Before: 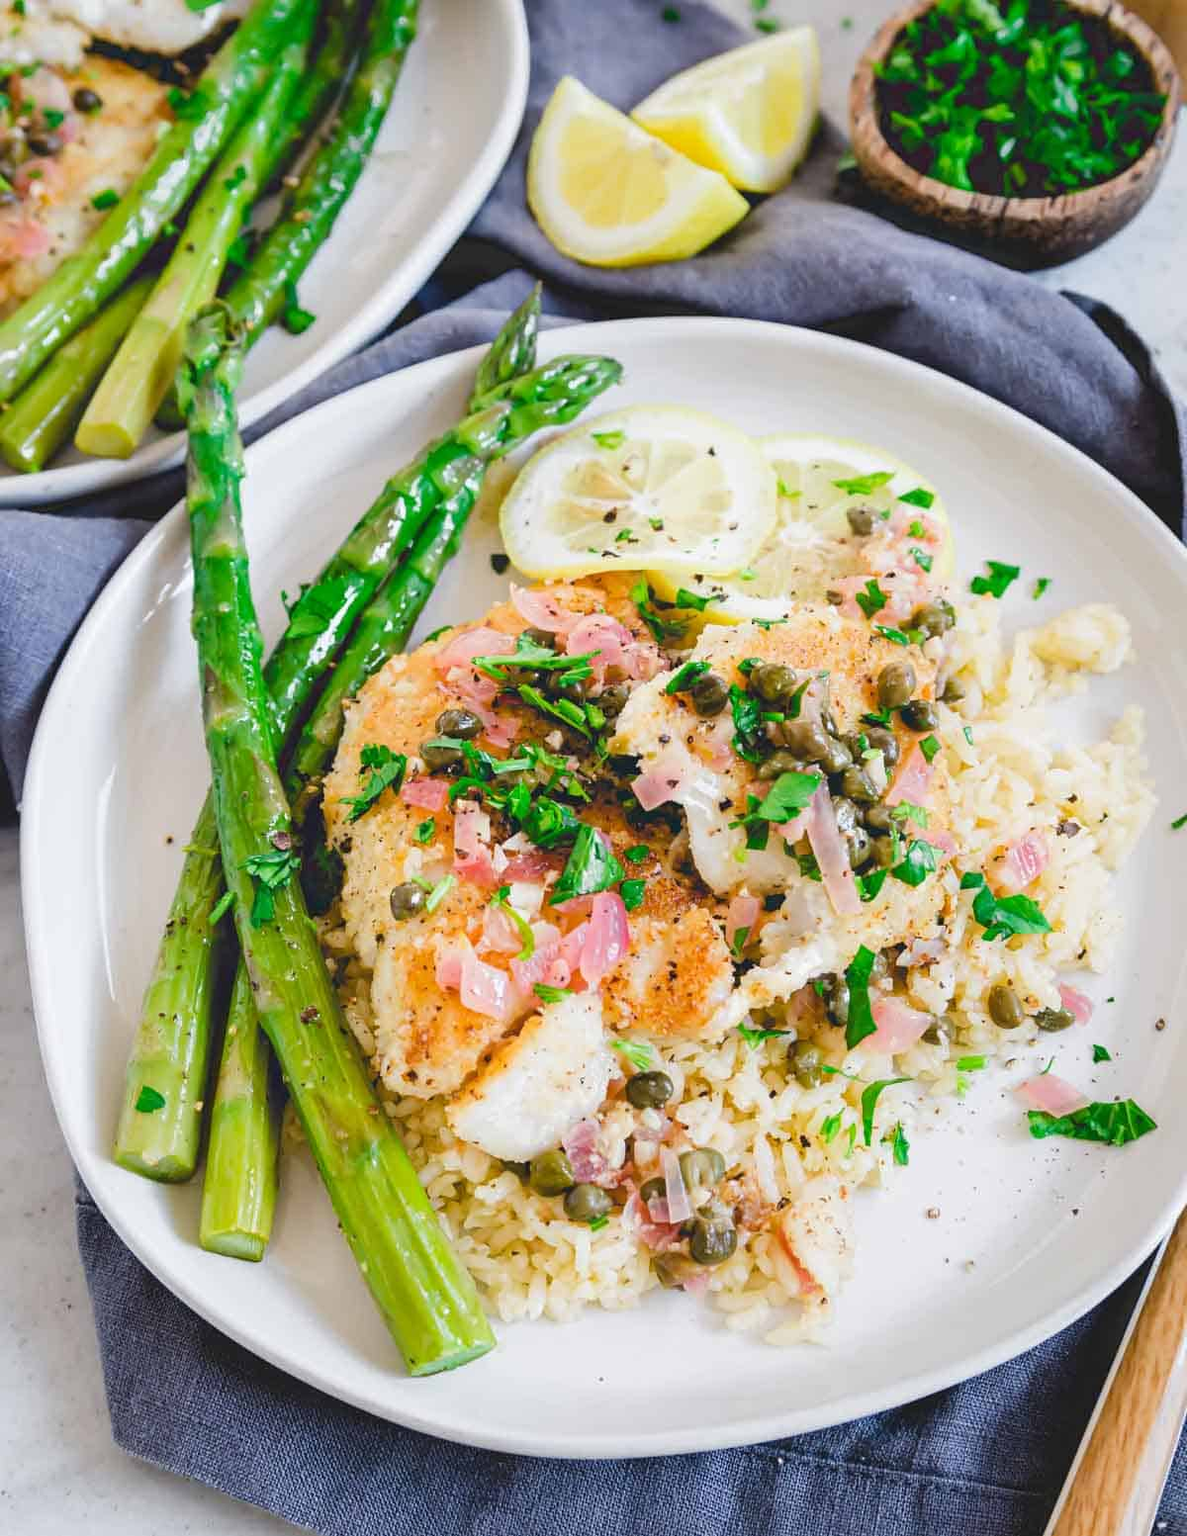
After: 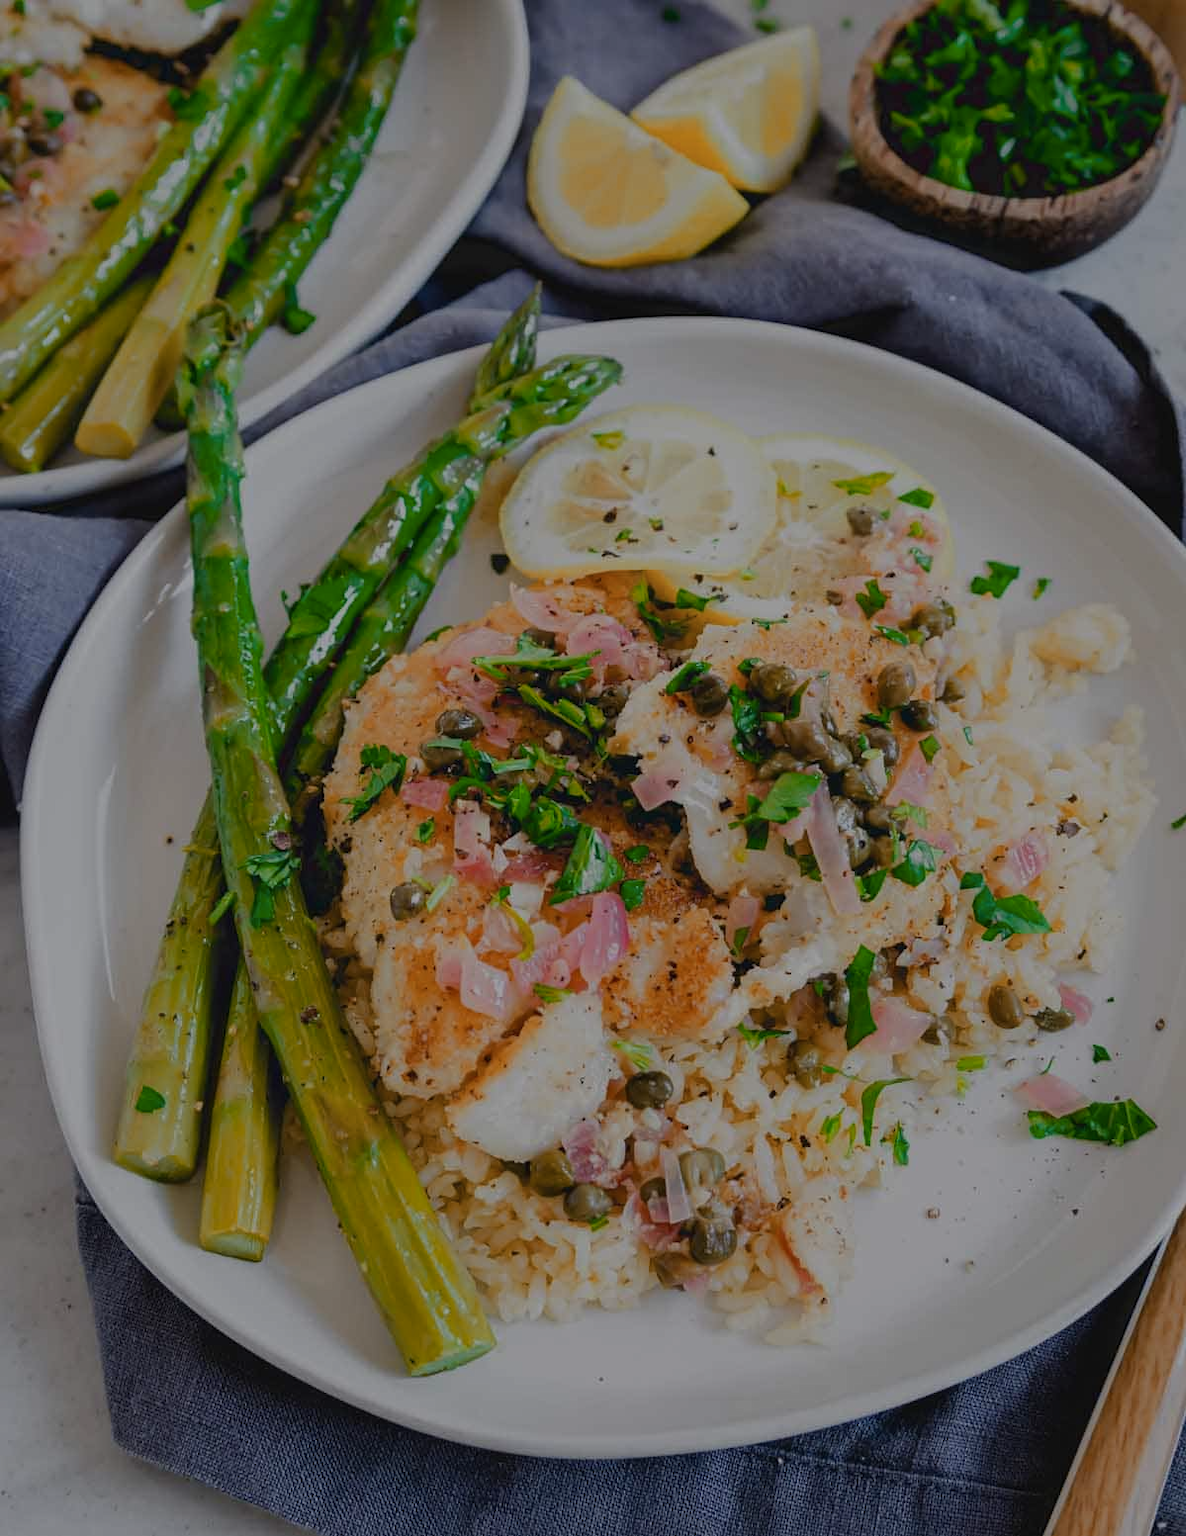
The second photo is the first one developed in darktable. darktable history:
color zones: curves: ch2 [(0, 0.5) (0.143, 0.5) (0.286, 0.416) (0.429, 0.5) (0.571, 0.5) (0.714, 0.5) (0.857, 0.5) (1, 0.5)]
exposure: exposure -2.023 EV, compensate highlight preservation false
base curve: curves: ch0 [(0, 0) (0.088, 0.125) (0.176, 0.251) (0.354, 0.501) (0.613, 0.749) (1, 0.877)], preserve colors none
